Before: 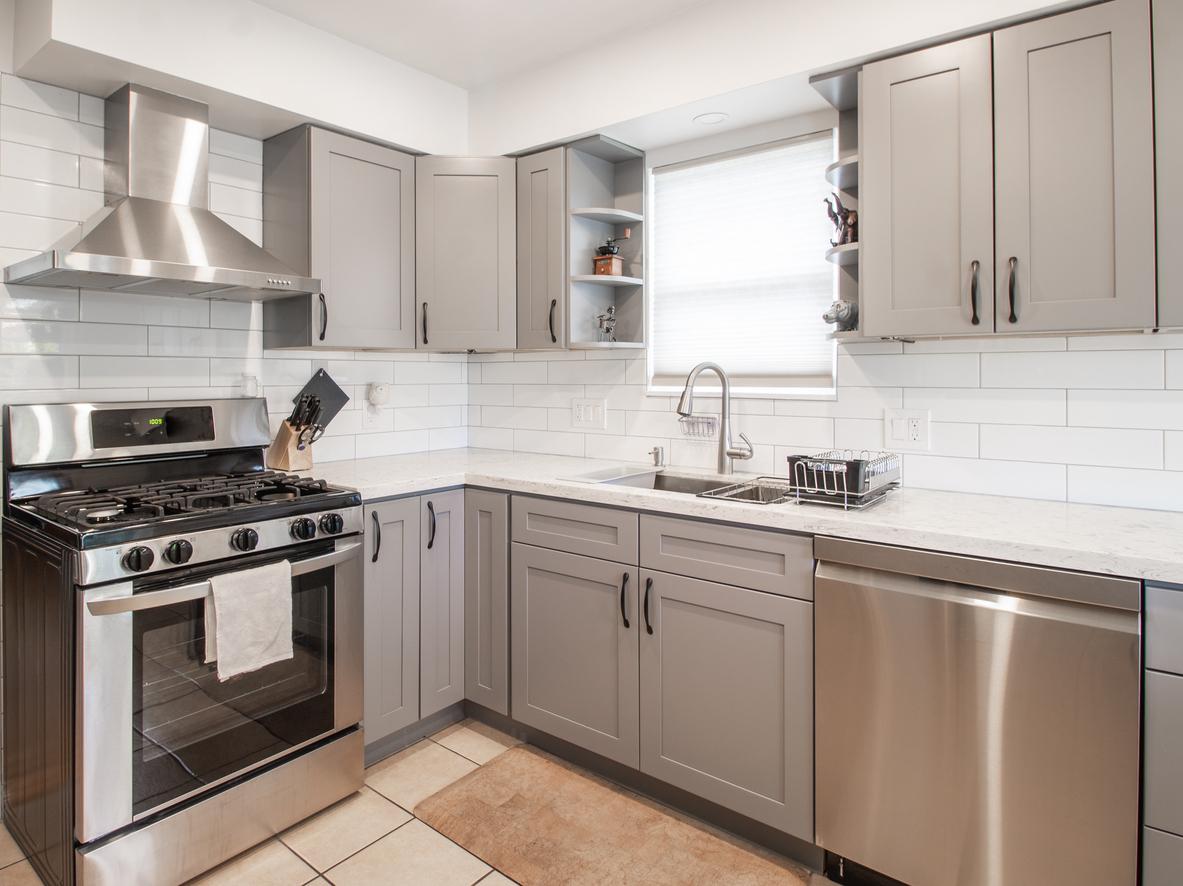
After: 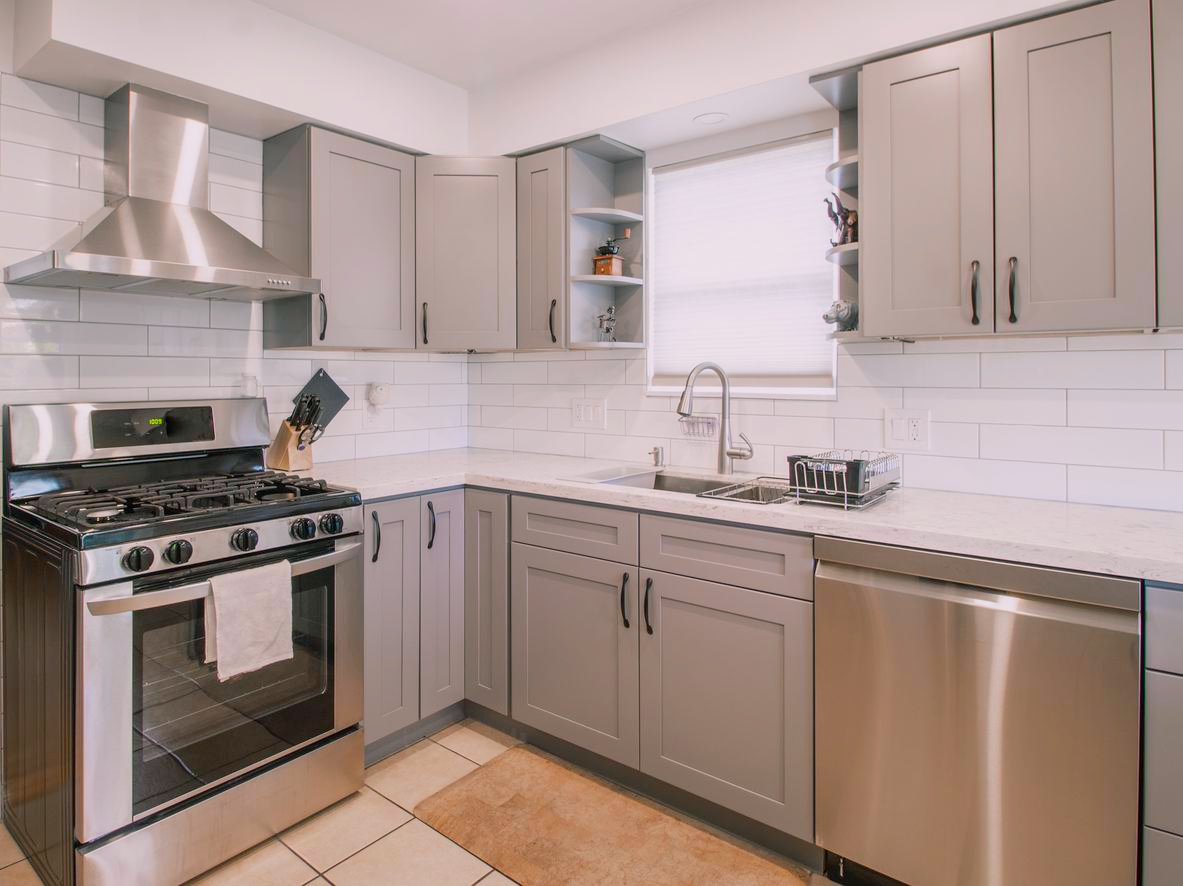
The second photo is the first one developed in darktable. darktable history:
color balance rgb: shadows lift › luminance -7.286%, shadows lift › chroma 2.44%, shadows lift › hue 198.33°, highlights gain › chroma 1.488%, highlights gain › hue 311.45°, linear chroma grading › global chroma 14.625%, perceptual saturation grading › global saturation 19.655%, perceptual brilliance grading › global brilliance 1.789%, perceptual brilliance grading › highlights -3.877%, contrast -10.348%
